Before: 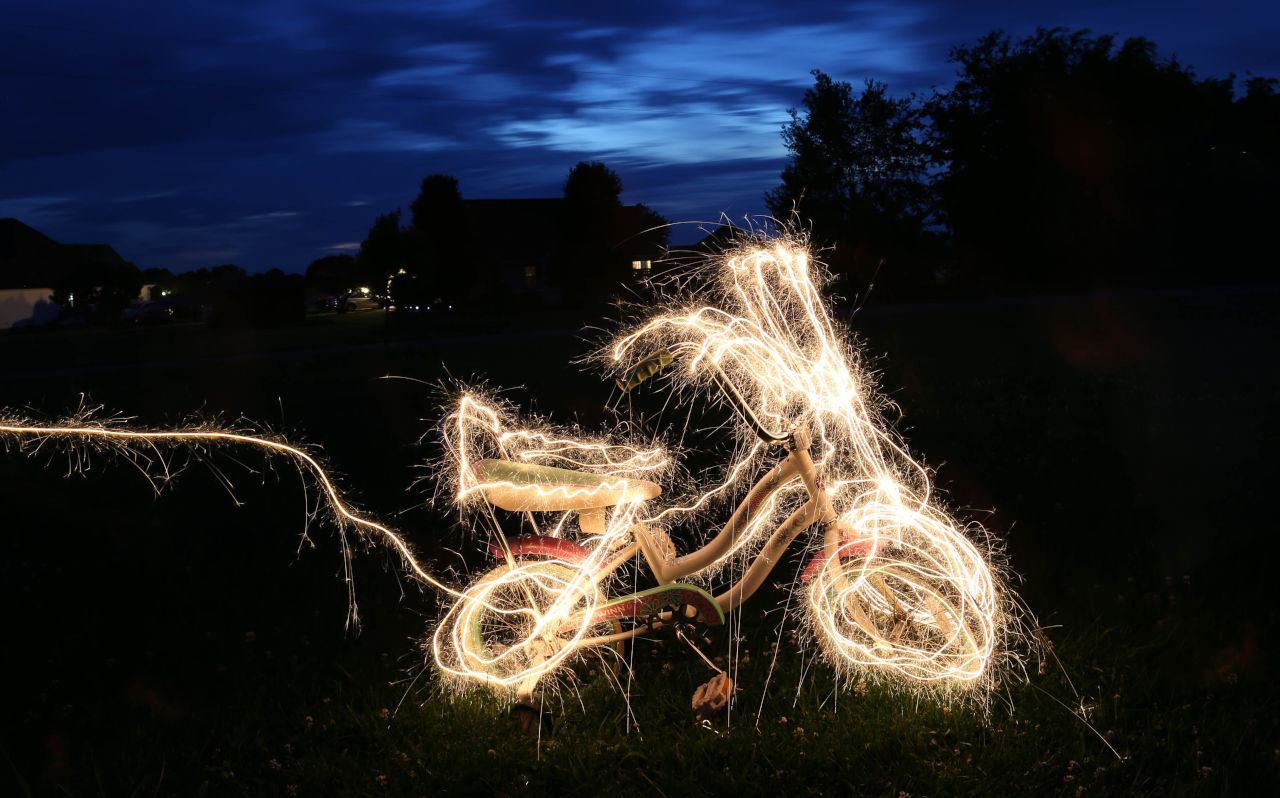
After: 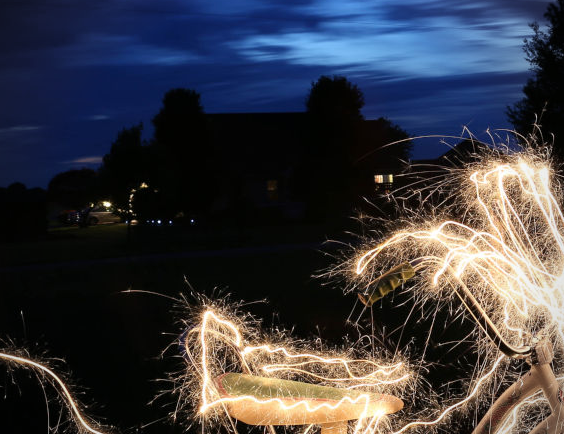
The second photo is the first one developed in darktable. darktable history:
vignetting: on, module defaults
crop: left 20.18%, top 10.824%, right 35.698%, bottom 34.675%
